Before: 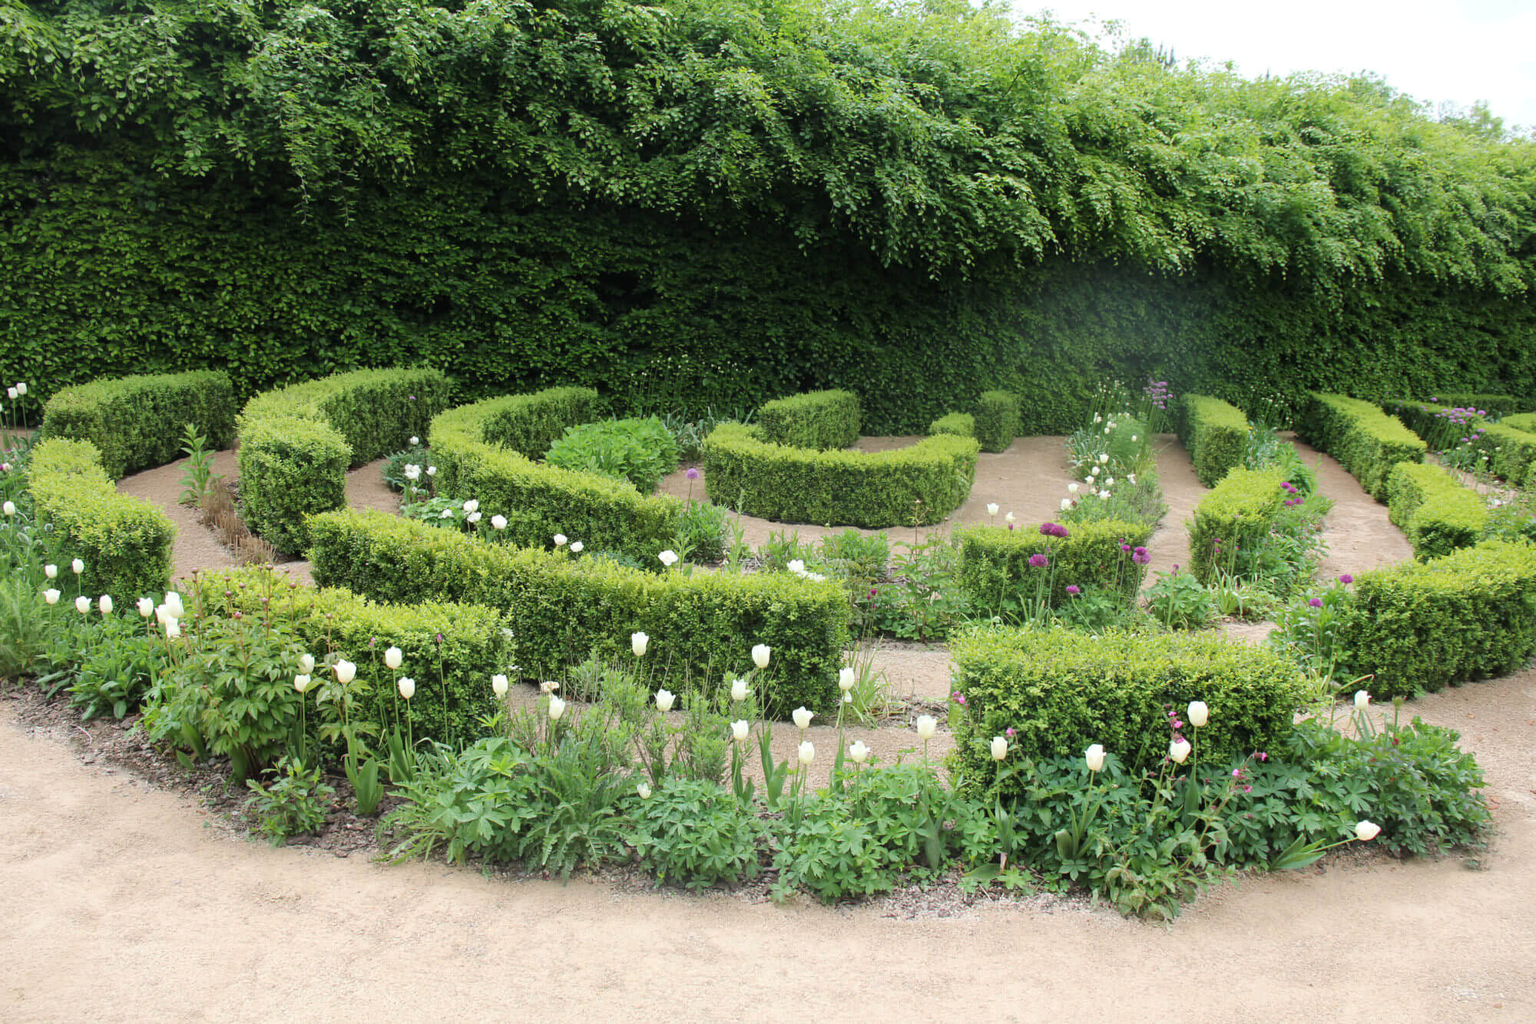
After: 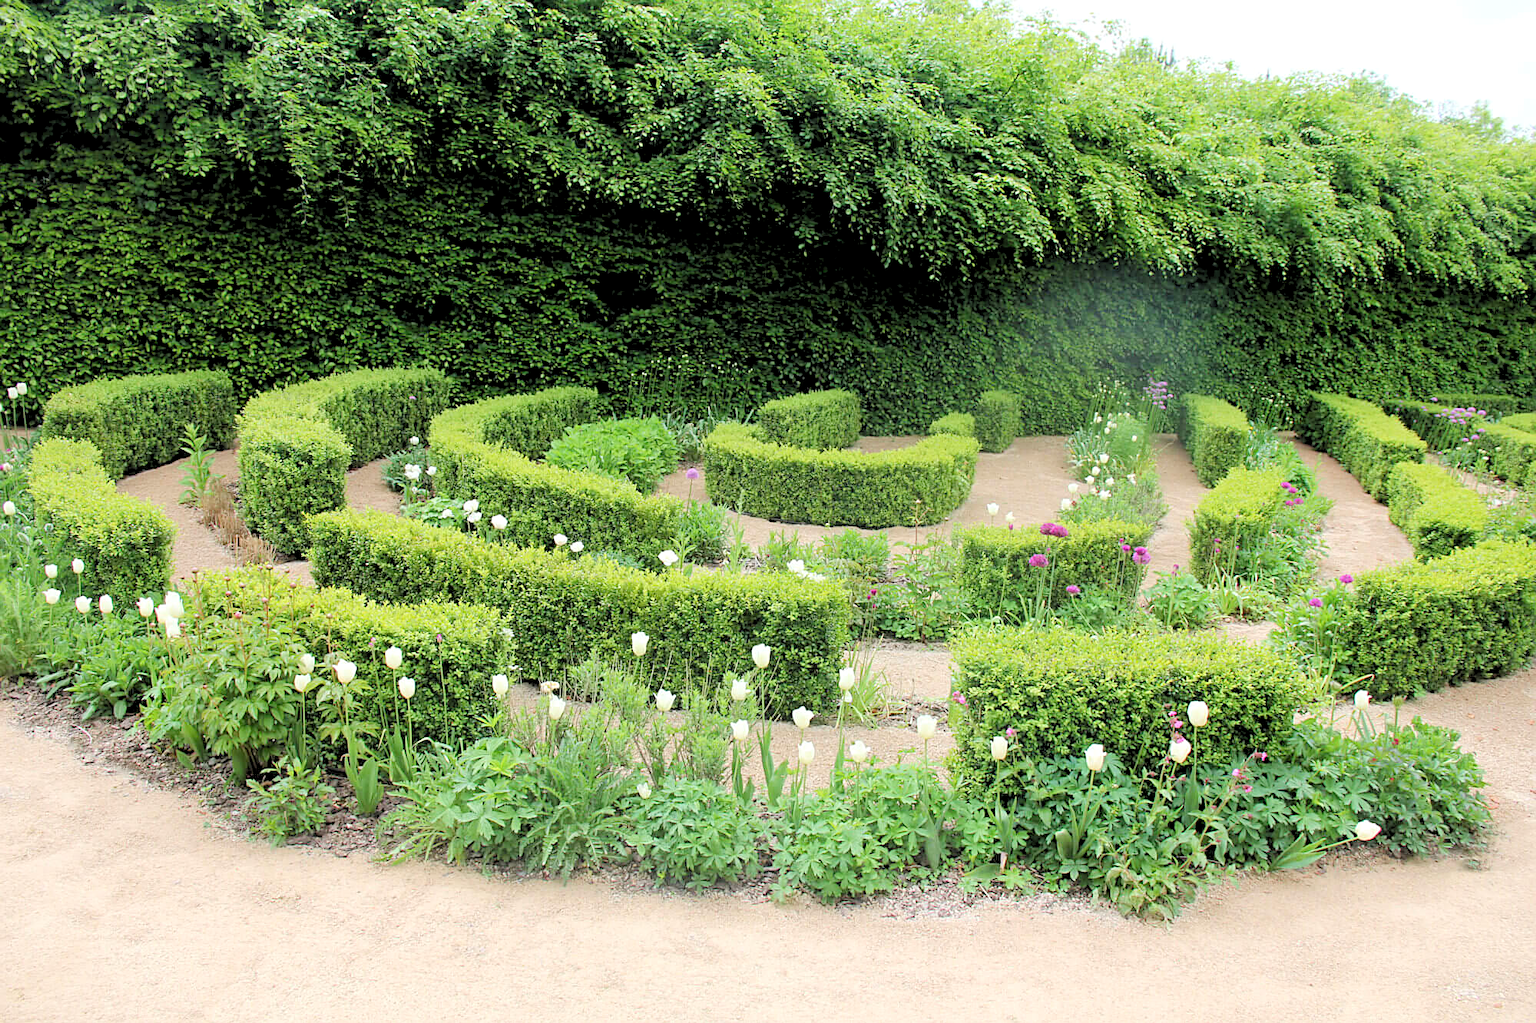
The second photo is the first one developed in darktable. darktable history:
levels: levels [0.093, 0.434, 0.988]
sharpen: amount 0.495
